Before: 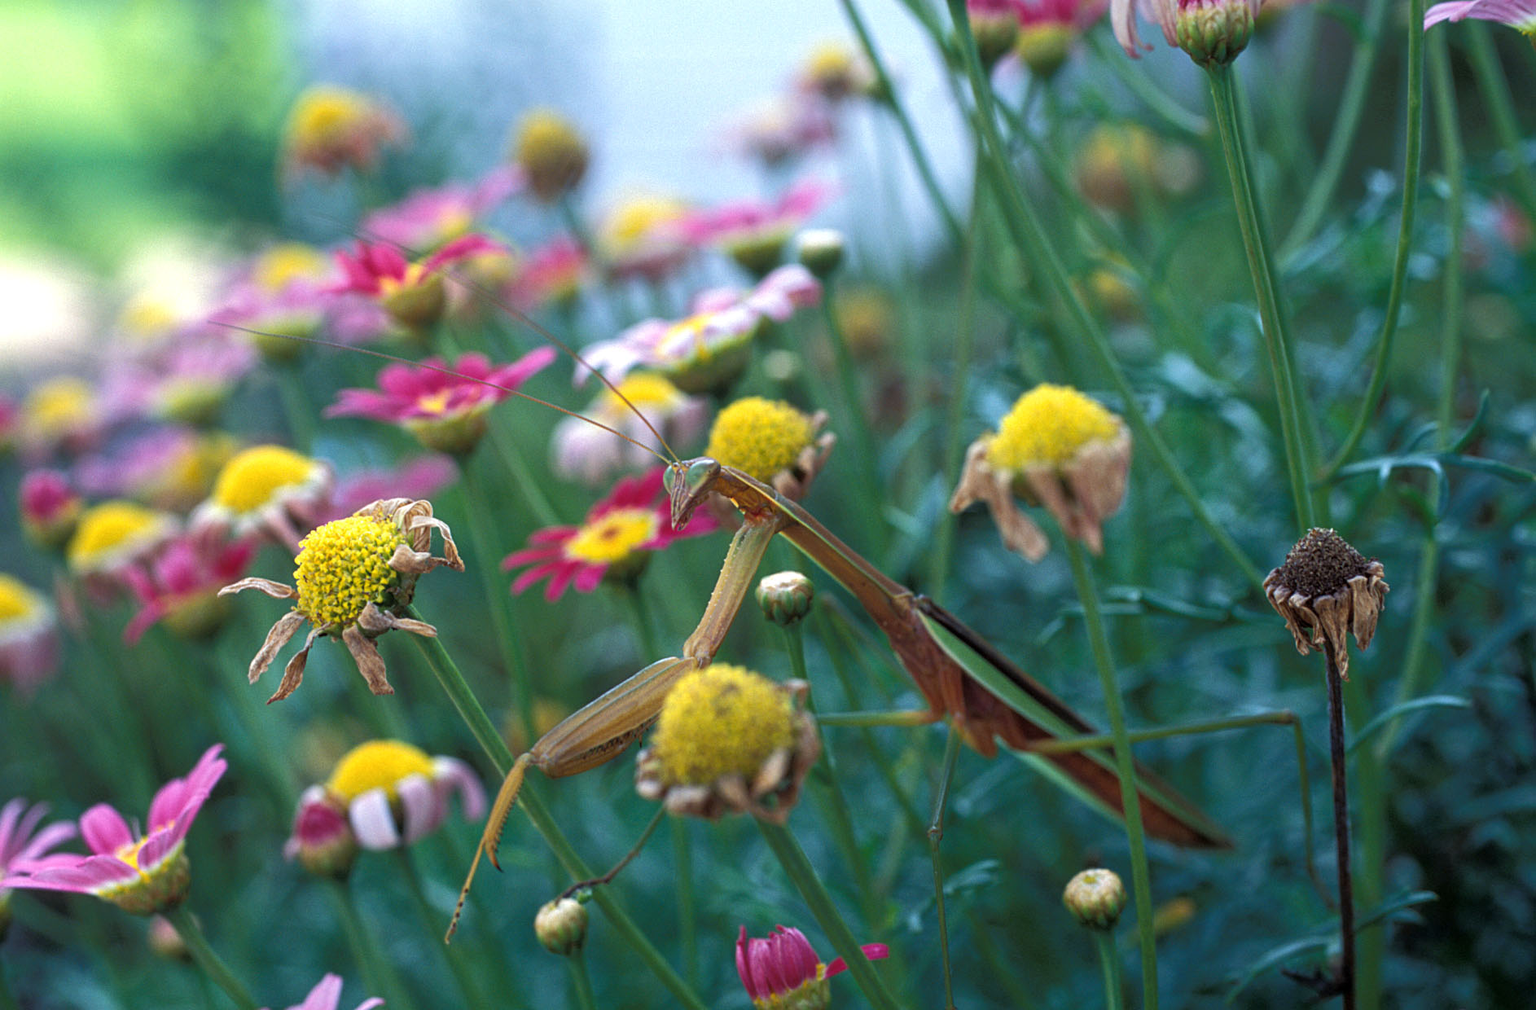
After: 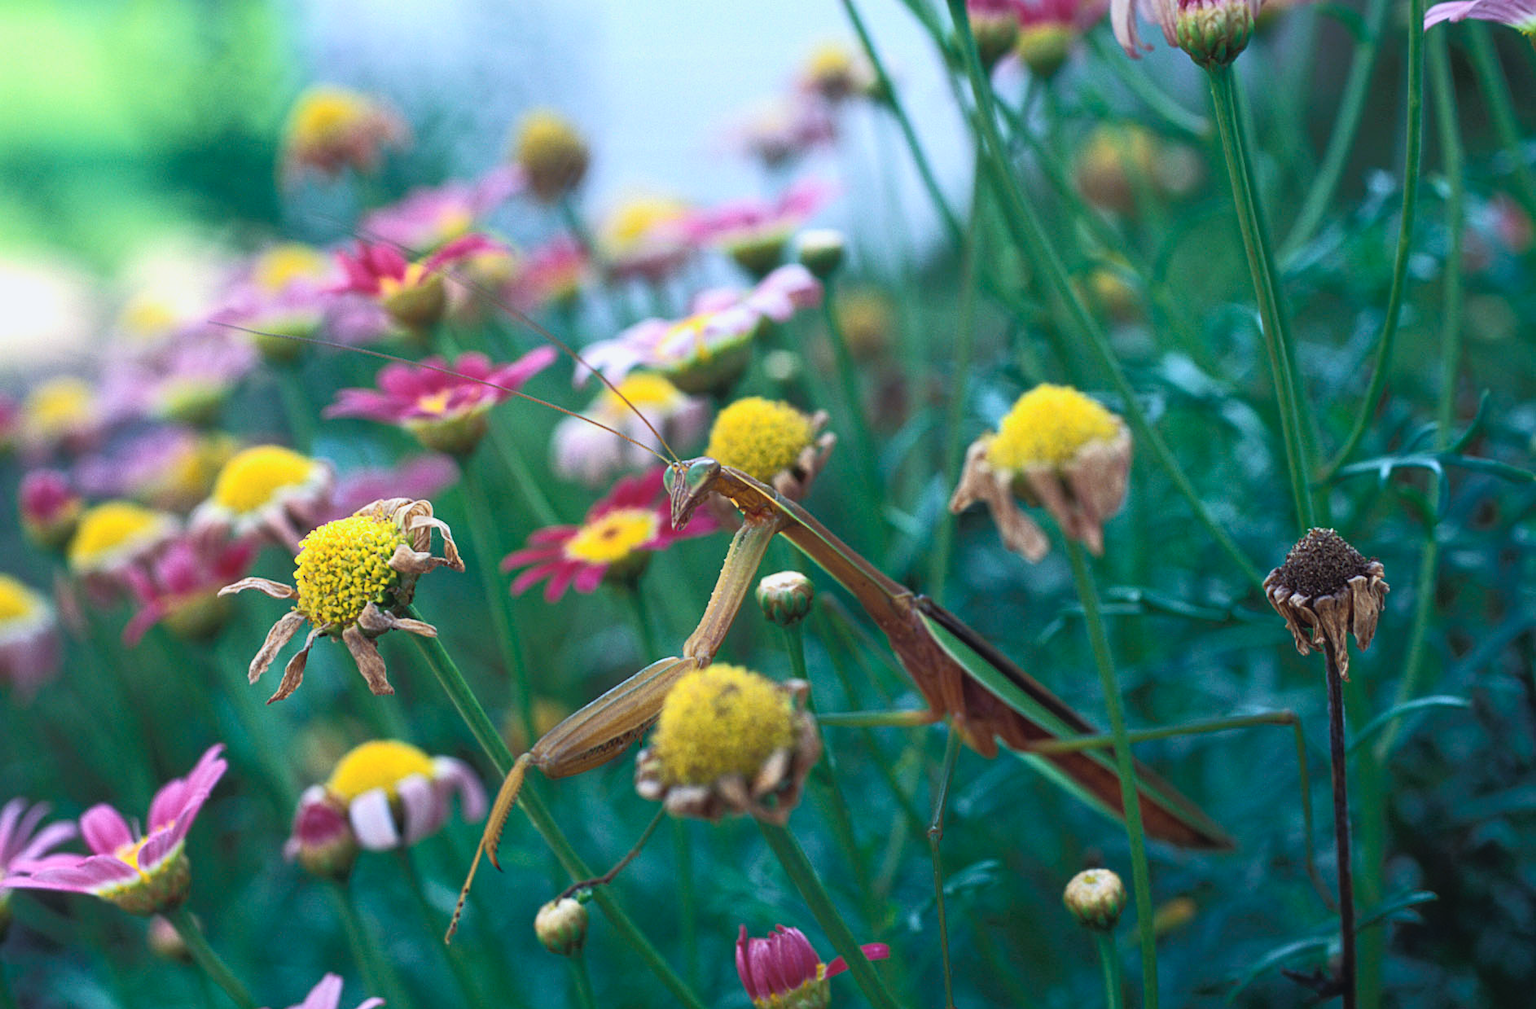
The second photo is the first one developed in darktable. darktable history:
tone curve: curves: ch0 [(0, 0.045) (0.155, 0.169) (0.46, 0.466) (0.751, 0.788) (1, 0.961)]; ch1 [(0, 0) (0.43, 0.408) (0.472, 0.469) (0.505, 0.503) (0.553, 0.555) (0.592, 0.581) (1, 1)]; ch2 [(0, 0) (0.505, 0.495) (0.579, 0.569) (1, 1)], color space Lab, independent channels, preserve colors none
